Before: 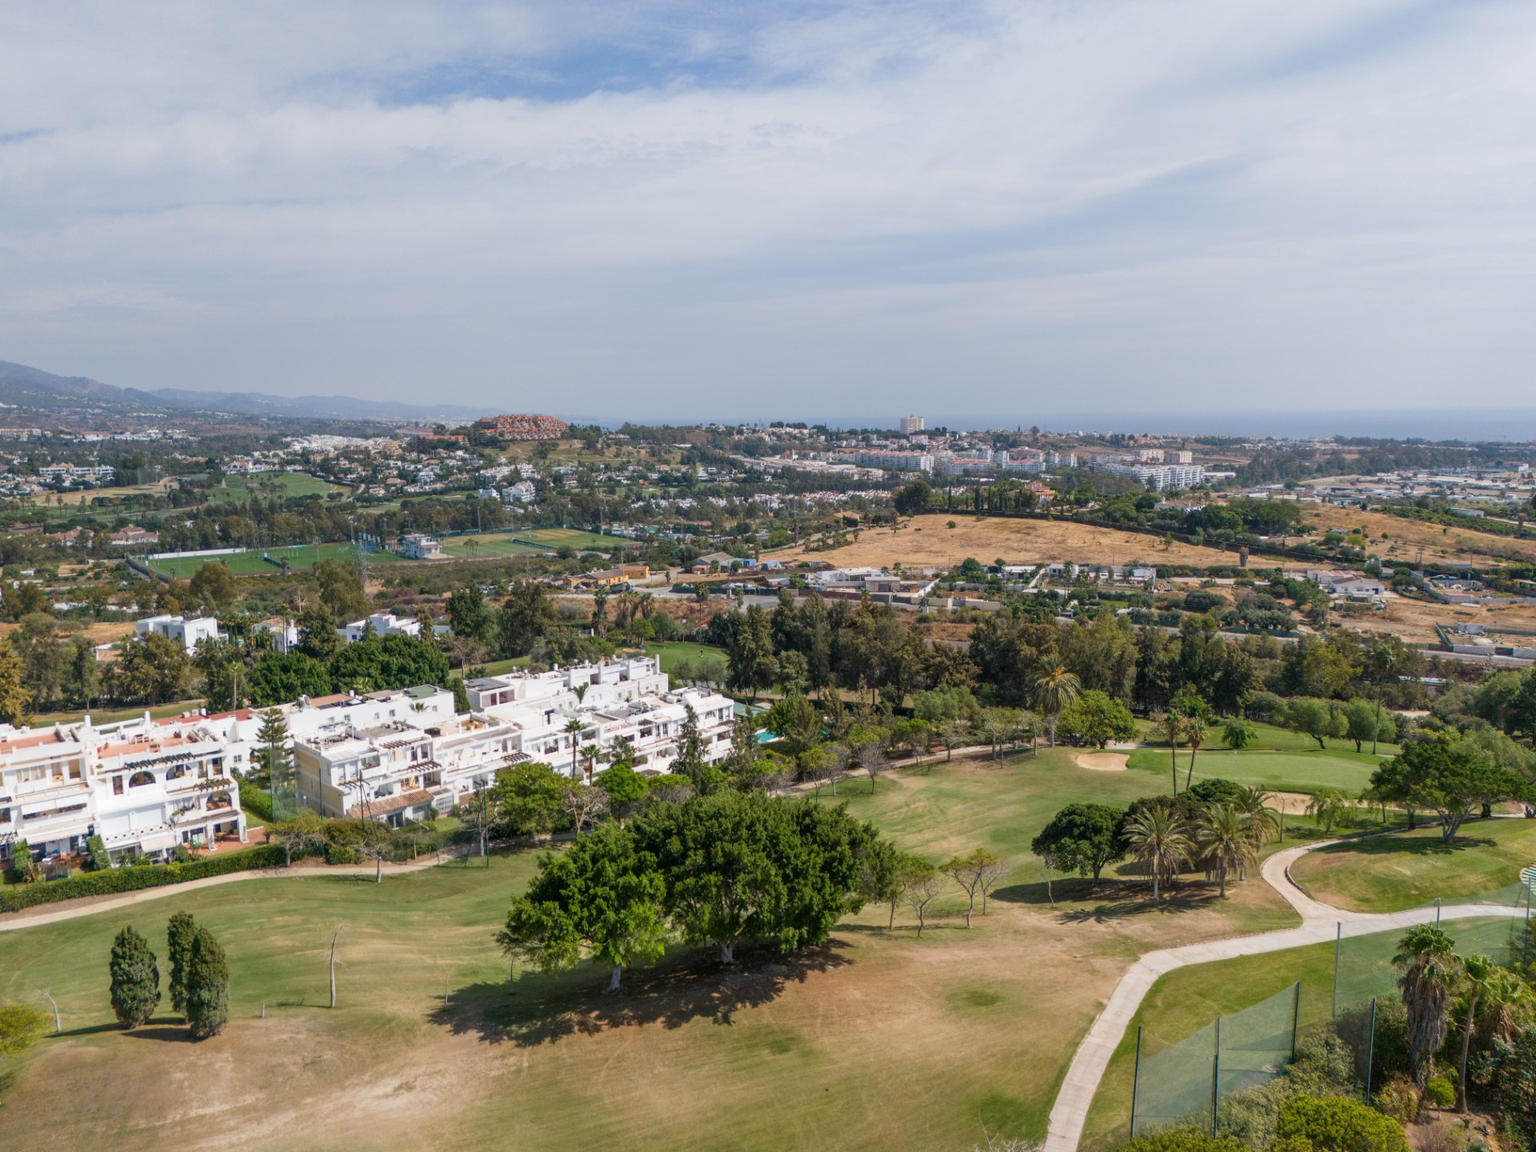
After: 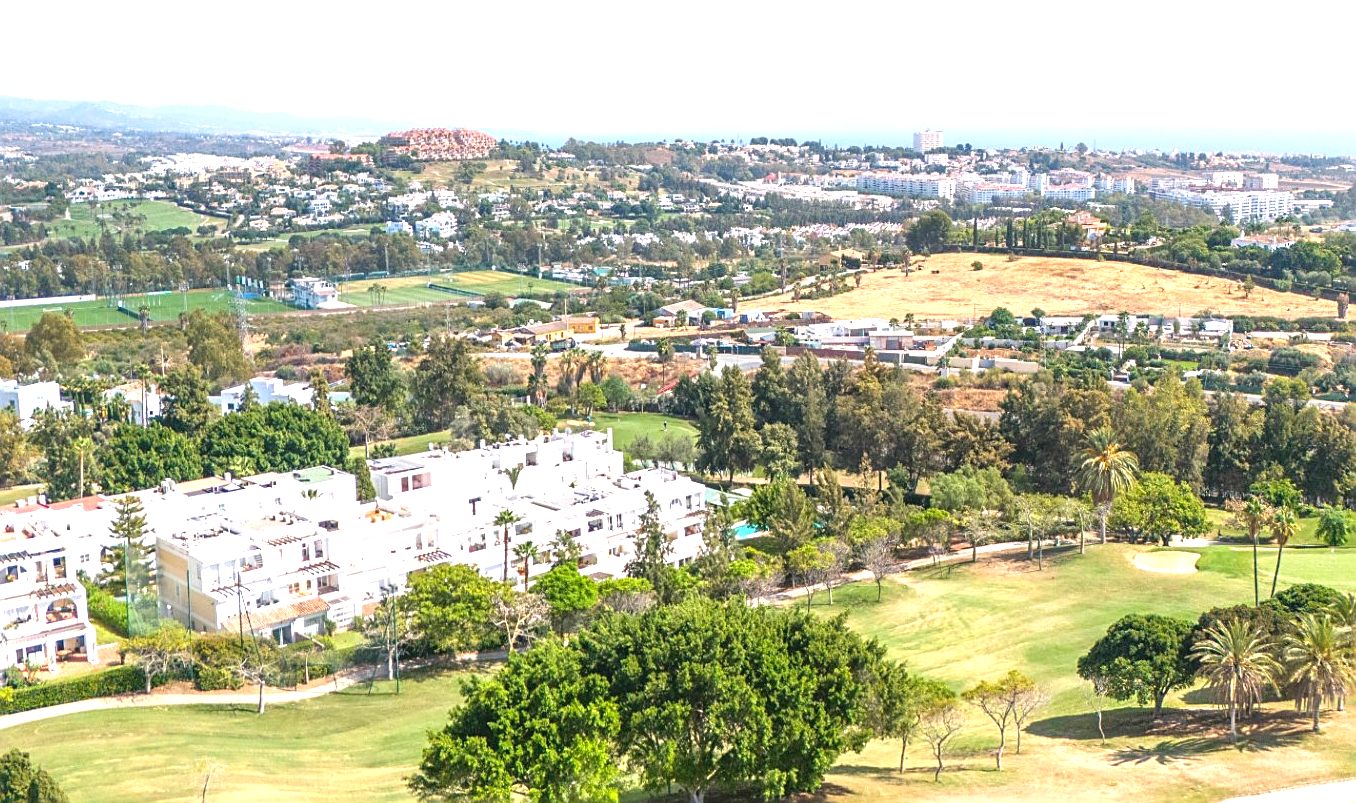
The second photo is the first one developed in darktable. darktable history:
contrast brightness saturation: contrast -0.123
sharpen: on, module defaults
exposure: black level correction 0, exposure 1.745 EV
crop: left 11.062%, top 27.129%, right 18.312%, bottom 17.092%
tone equalizer: mask exposure compensation -0.49 EV
